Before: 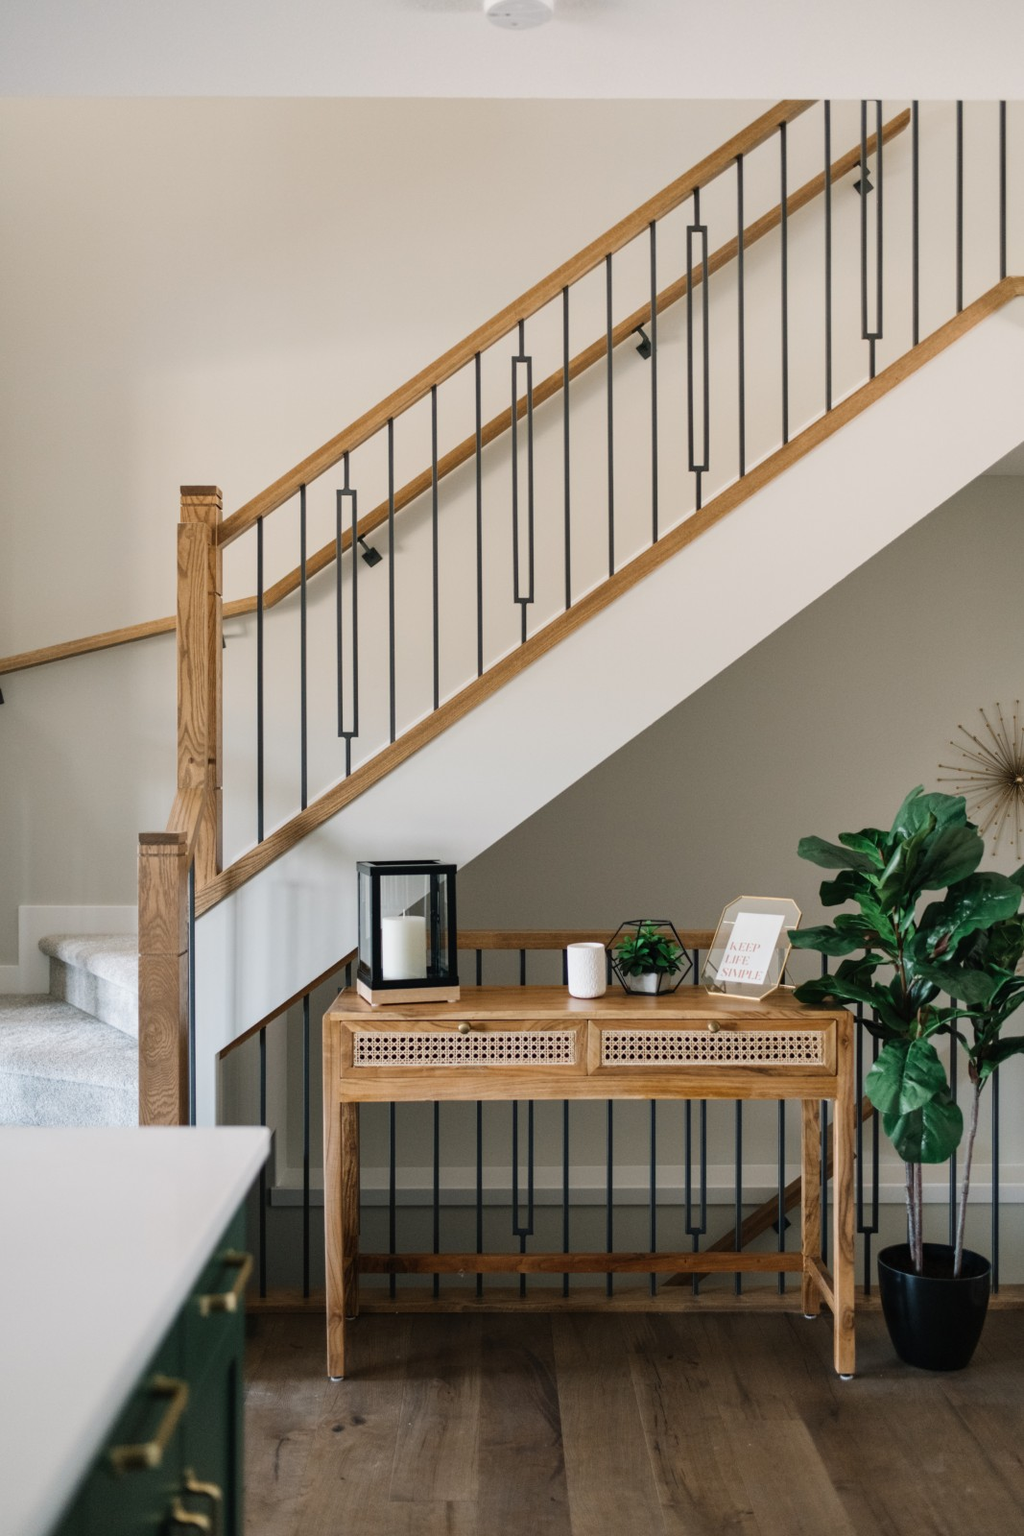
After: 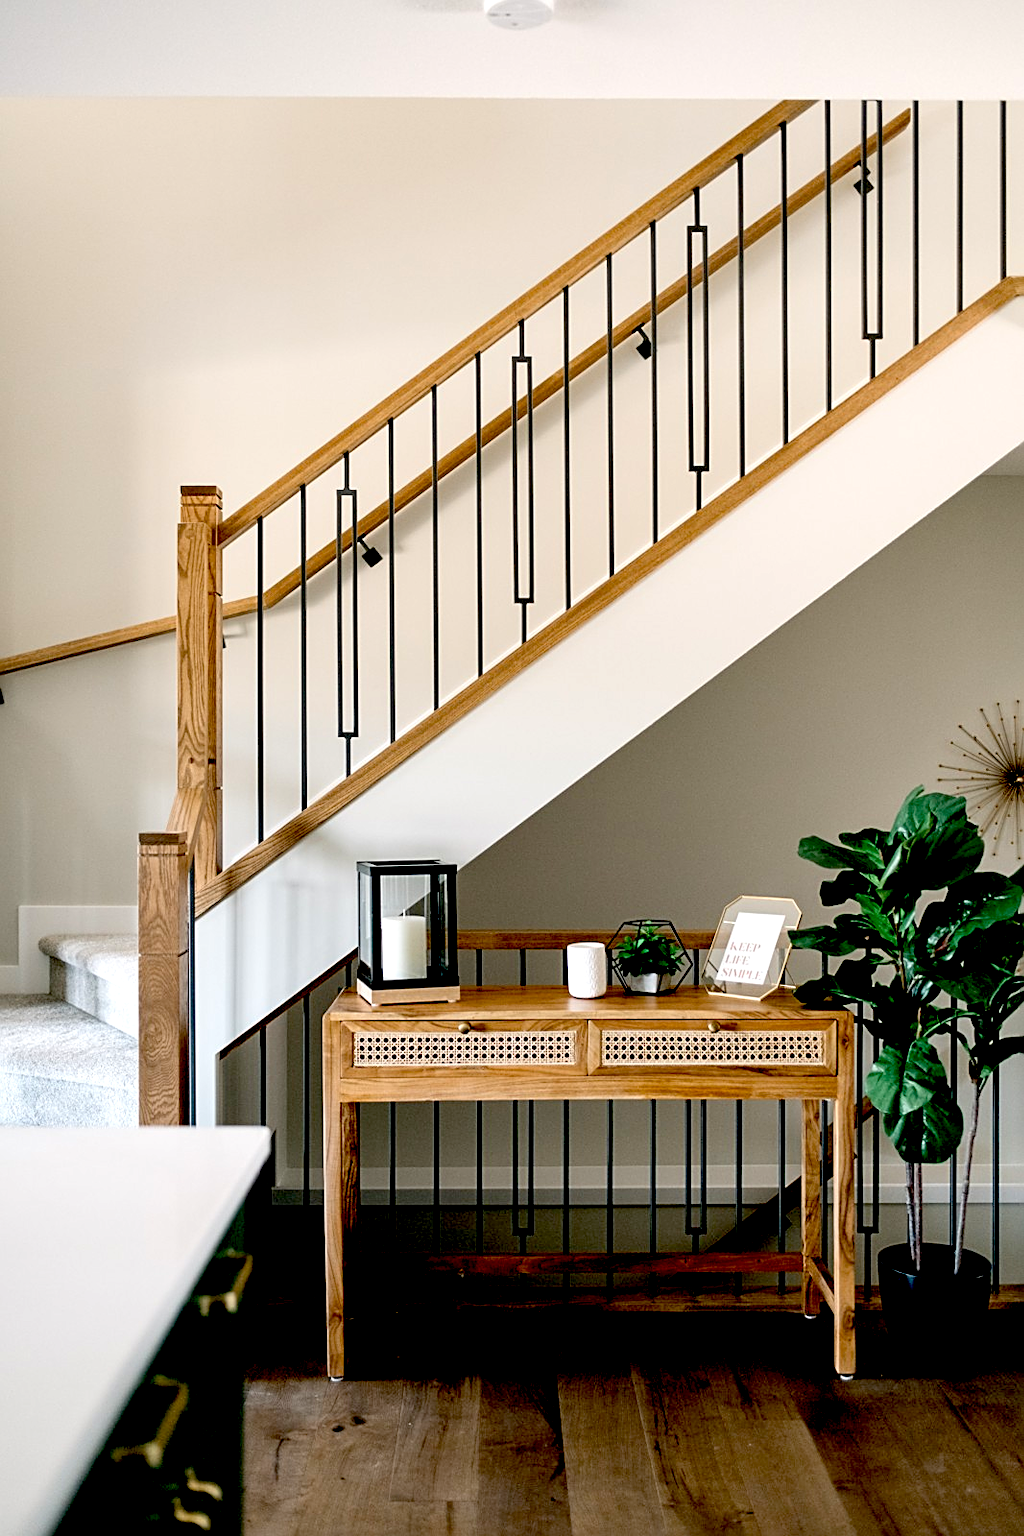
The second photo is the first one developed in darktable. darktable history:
sharpen: on, module defaults
exposure: black level correction 0.039, exposure 0.5 EV, compensate highlight preservation false
